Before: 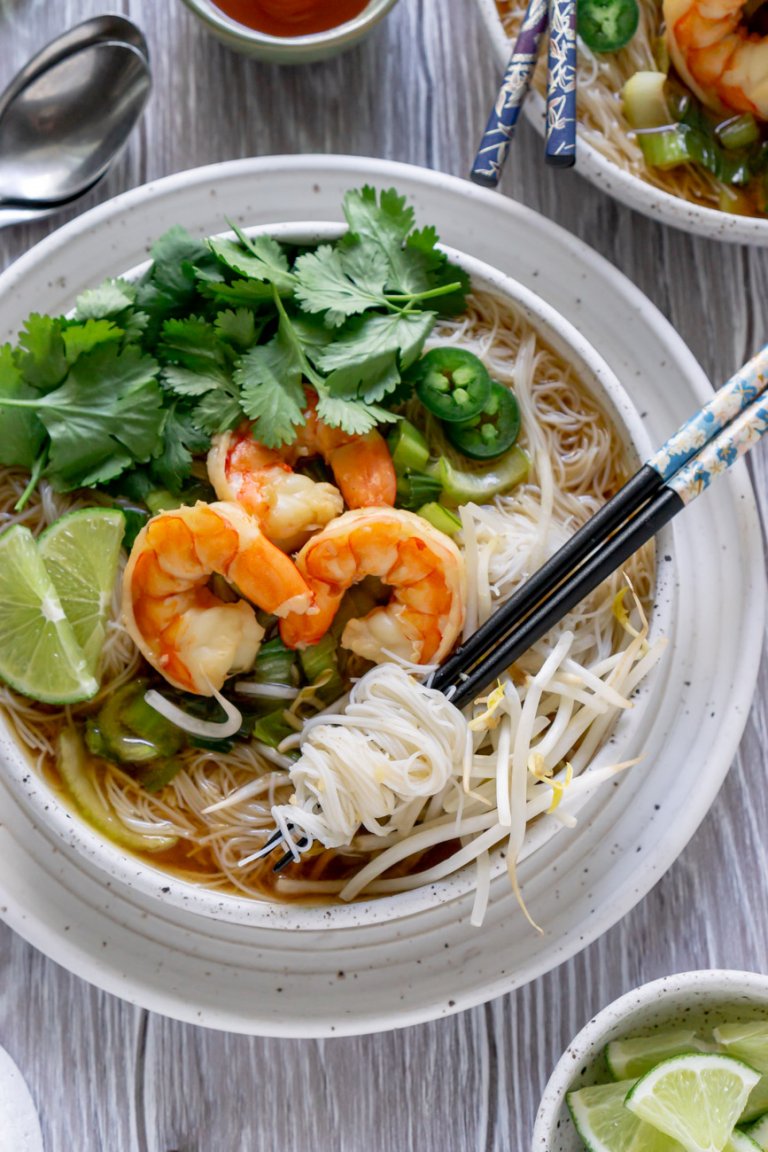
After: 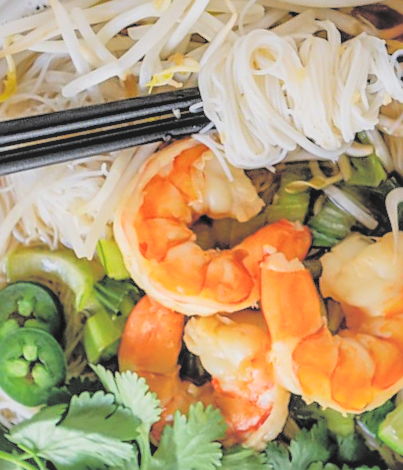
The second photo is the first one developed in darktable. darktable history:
crop and rotate: angle 147.78°, left 9.108%, top 15.654%, right 4.505%, bottom 17.143%
filmic rgb: black relative exposure -6.98 EV, white relative exposure 5.64 EV, hardness 2.86
local contrast: detail 150%
sharpen: amount 0.499
shadows and highlights: shadows 60.79, highlights -60.08
contrast brightness saturation: brightness 0.982
